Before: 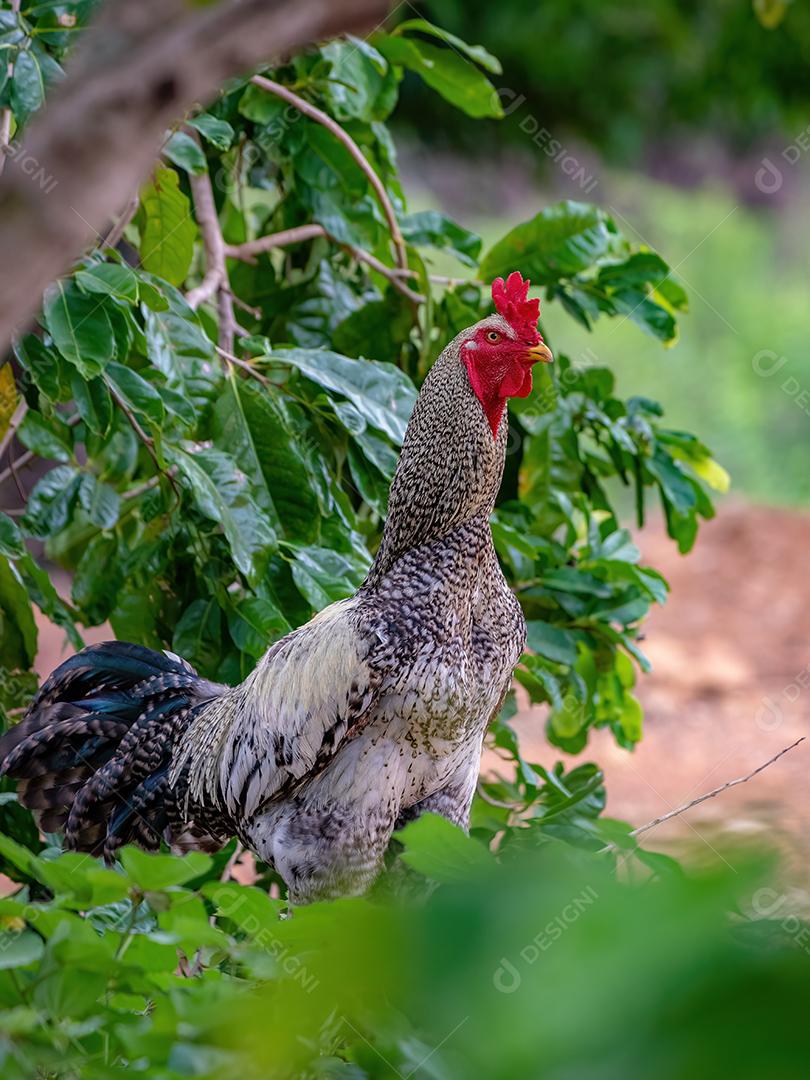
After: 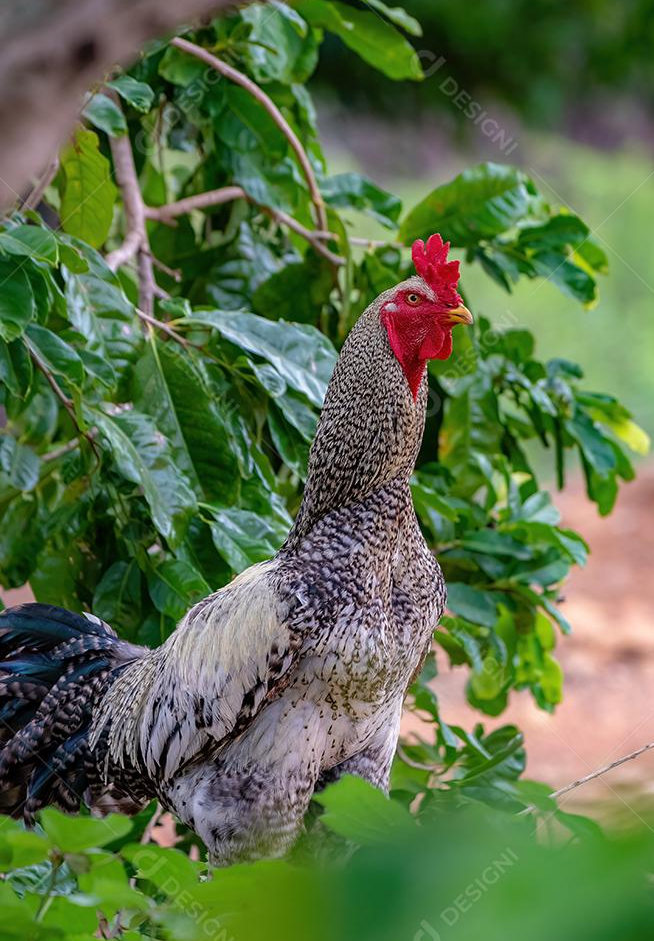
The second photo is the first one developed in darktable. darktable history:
crop: left 9.919%, top 3.528%, right 9.257%, bottom 9.297%
